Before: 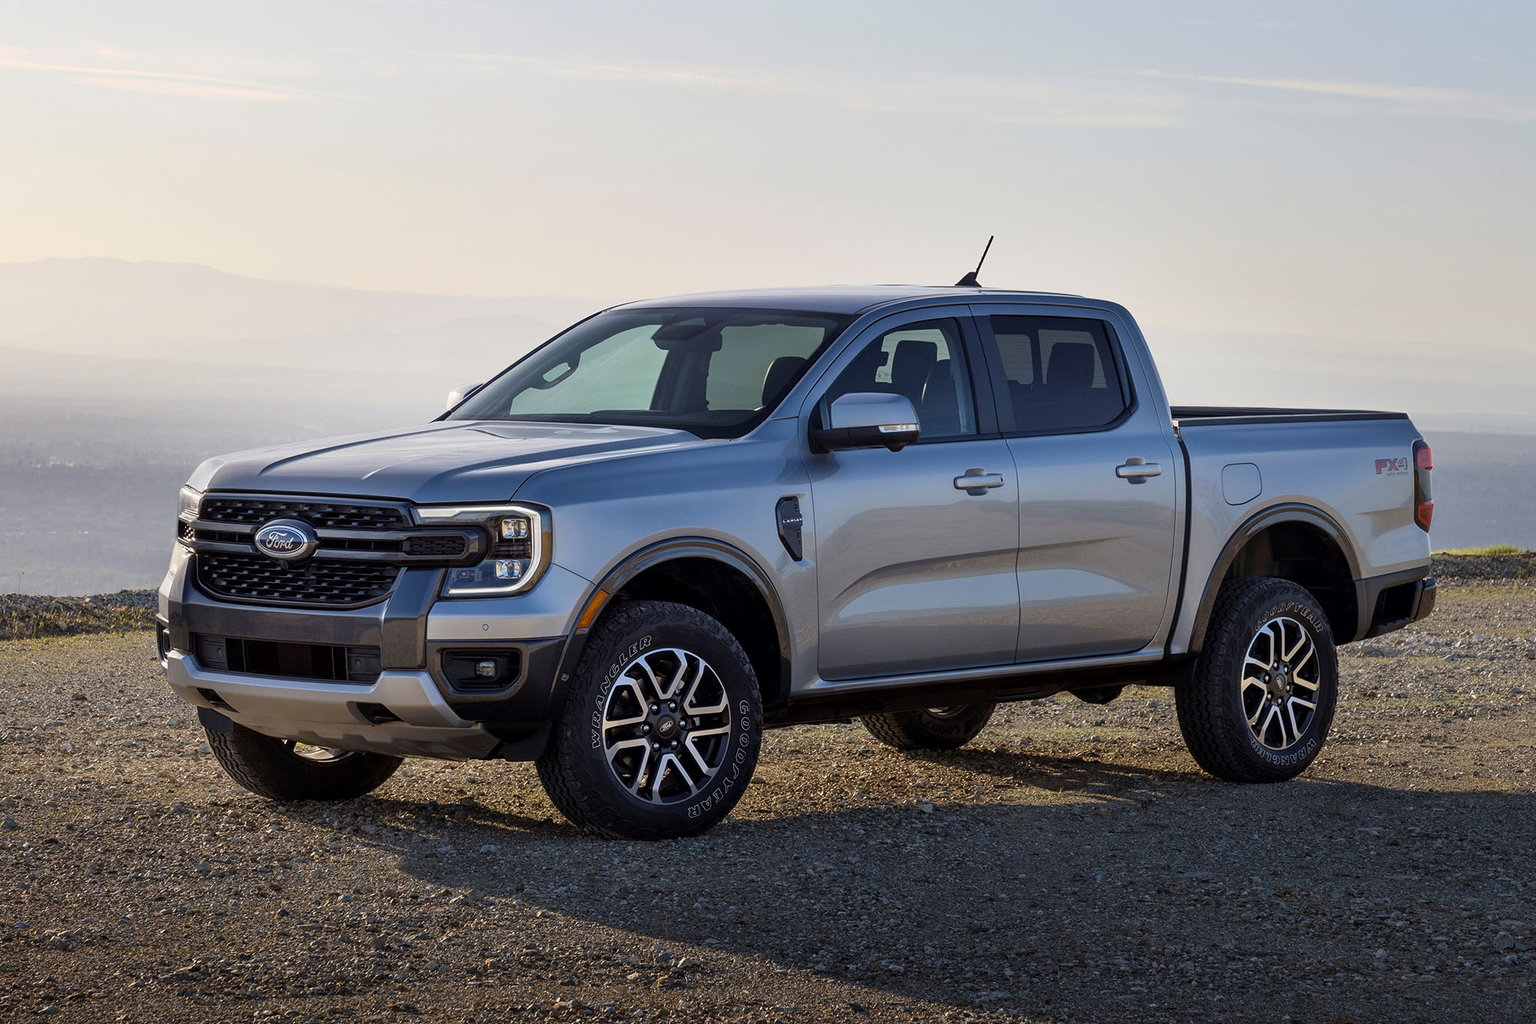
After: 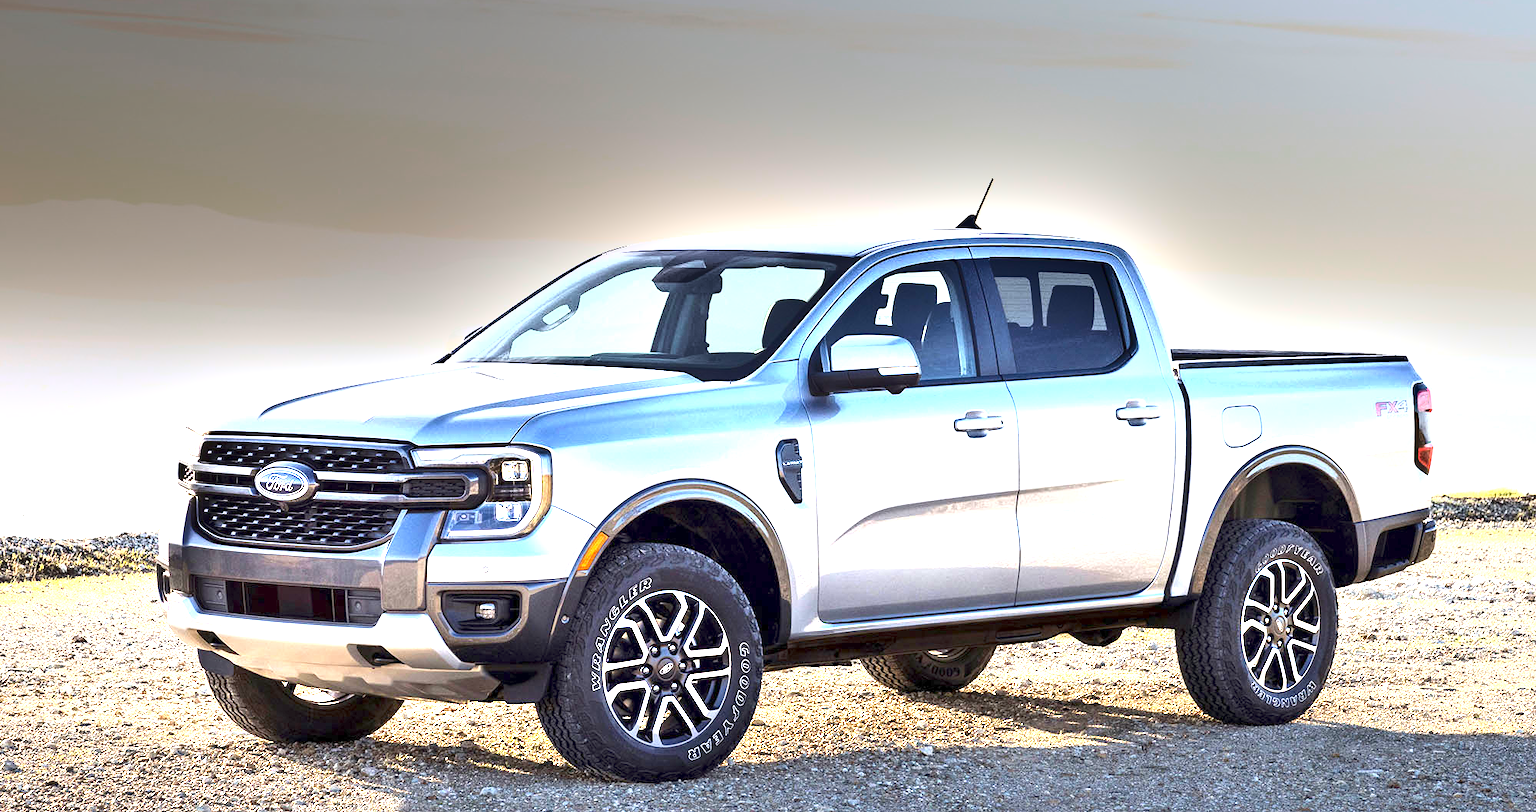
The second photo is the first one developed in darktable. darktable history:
exposure: exposure 3 EV, compensate highlight preservation false
shadows and highlights: shadows -88.03, highlights -35.45, shadows color adjustment 99.15%, highlights color adjustment 0%, soften with gaussian
crop and rotate: top 5.667%, bottom 14.937%
